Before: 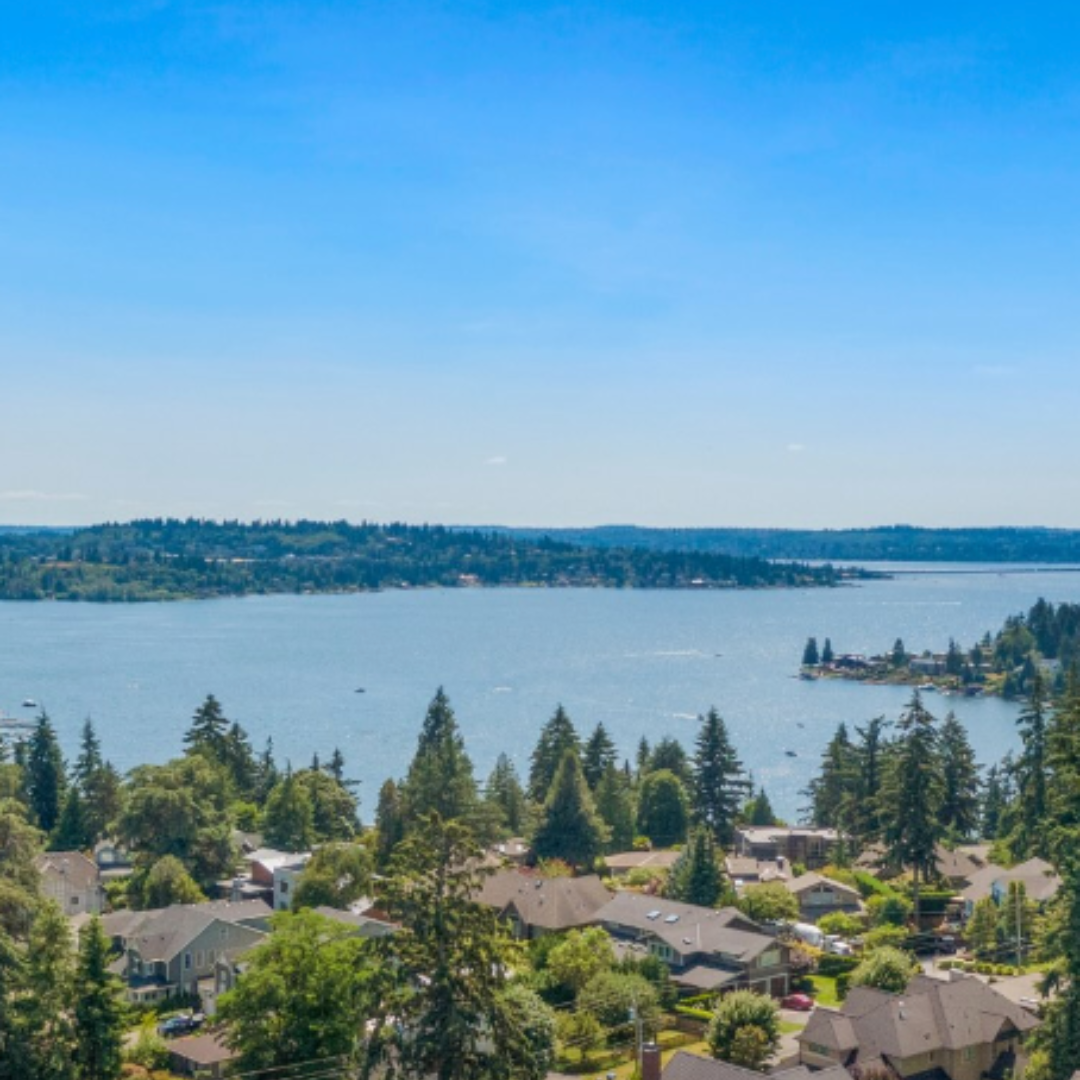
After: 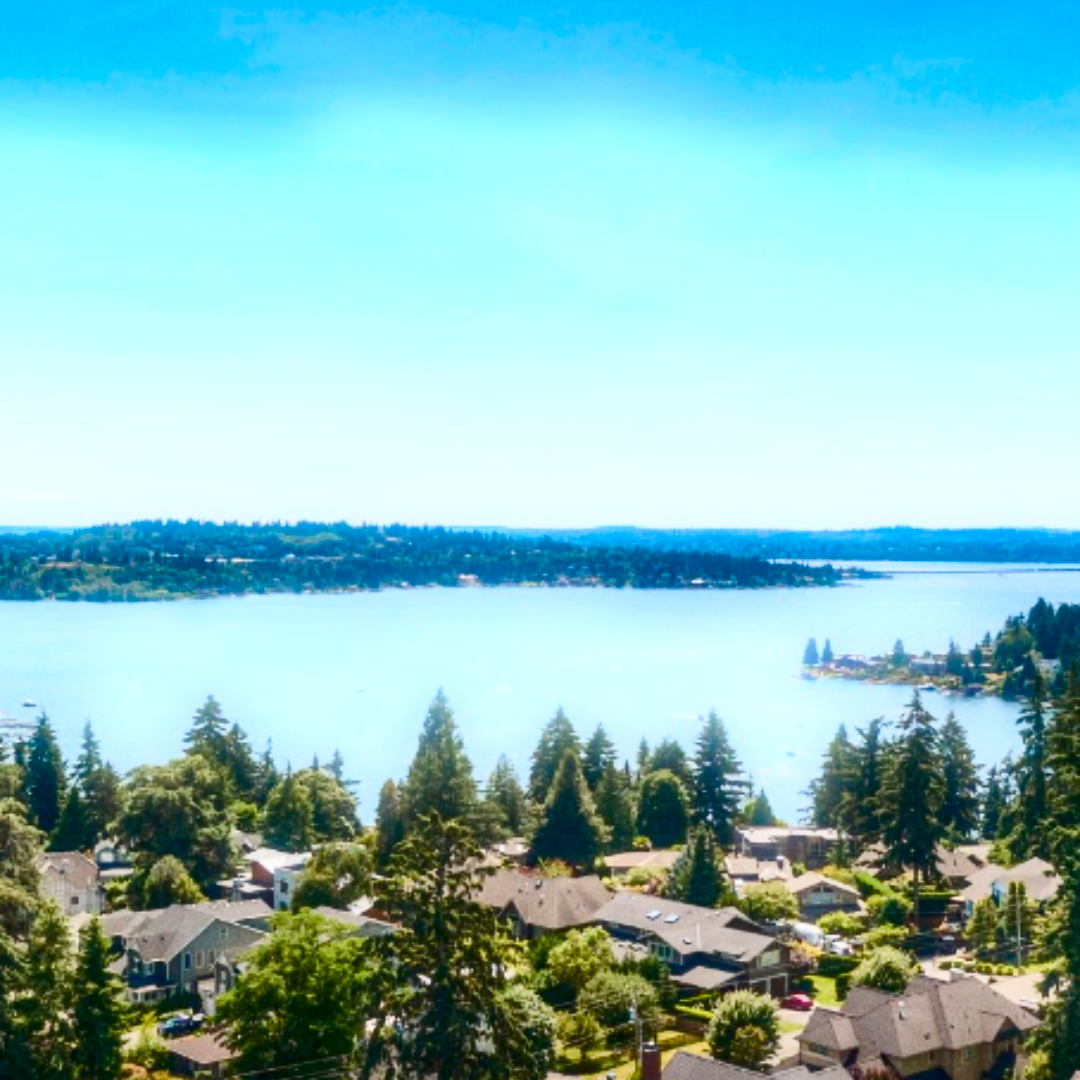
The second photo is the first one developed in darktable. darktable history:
contrast brightness saturation: contrast 0.4, brightness 0.05, saturation 0.25
color zones: curves: ch0 [(0, 0.5) (0.143, 0.5) (0.286, 0.5) (0.429, 0.504) (0.571, 0.5) (0.714, 0.509) (0.857, 0.5) (1, 0.5)]; ch1 [(0, 0.425) (0.143, 0.425) (0.286, 0.375) (0.429, 0.405) (0.571, 0.5) (0.714, 0.47) (0.857, 0.425) (1, 0.435)]; ch2 [(0, 0.5) (0.143, 0.5) (0.286, 0.5) (0.429, 0.517) (0.571, 0.5) (0.714, 0.51) (0.857, 0.5) (1, 0.5)]
bloom: size 5%, threshold 95%, strength 15%
color balance rgb: perceptual saturation grading › global saturation 20%, perceptual saturation grading › highlights -25%, perceptual saturation grading › shadows 50%
